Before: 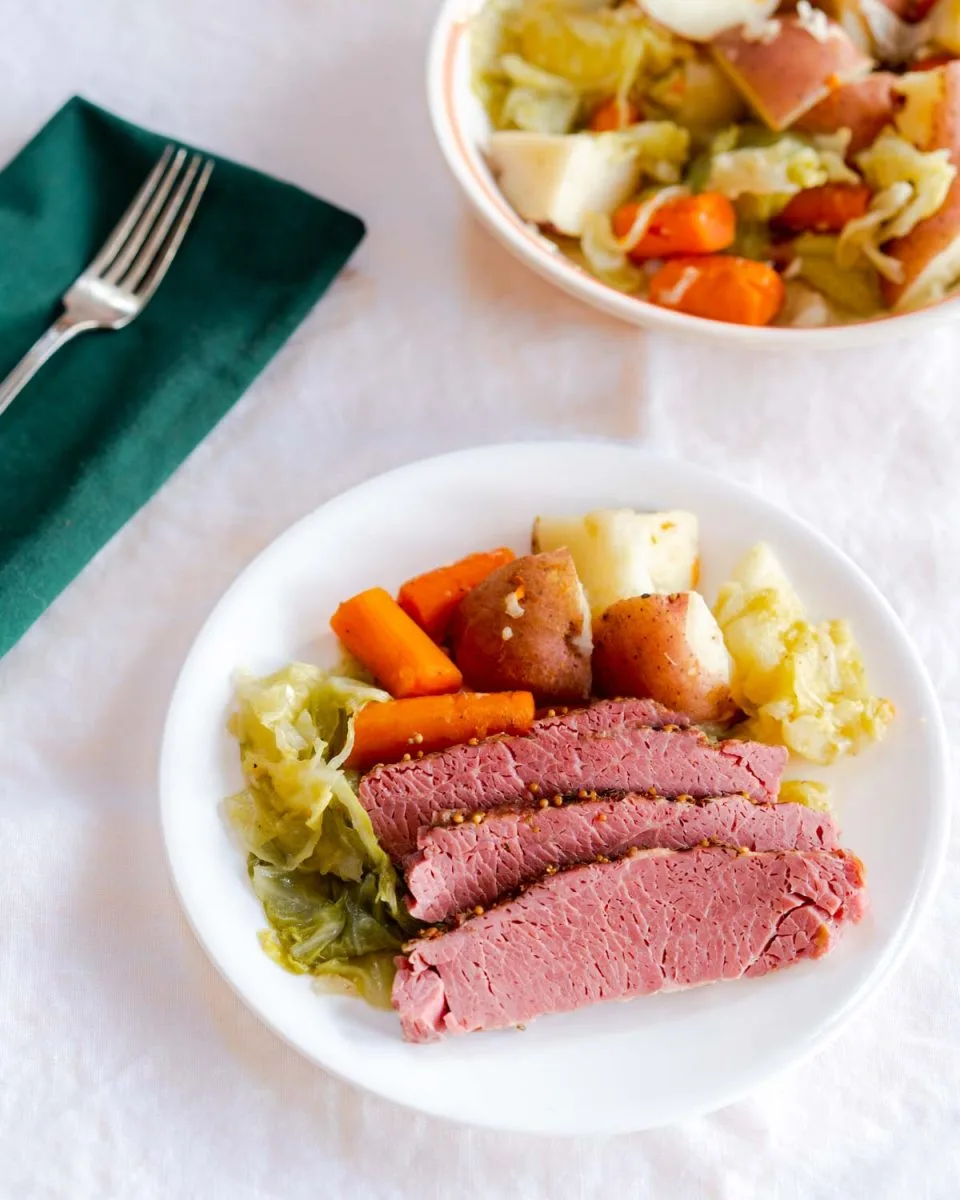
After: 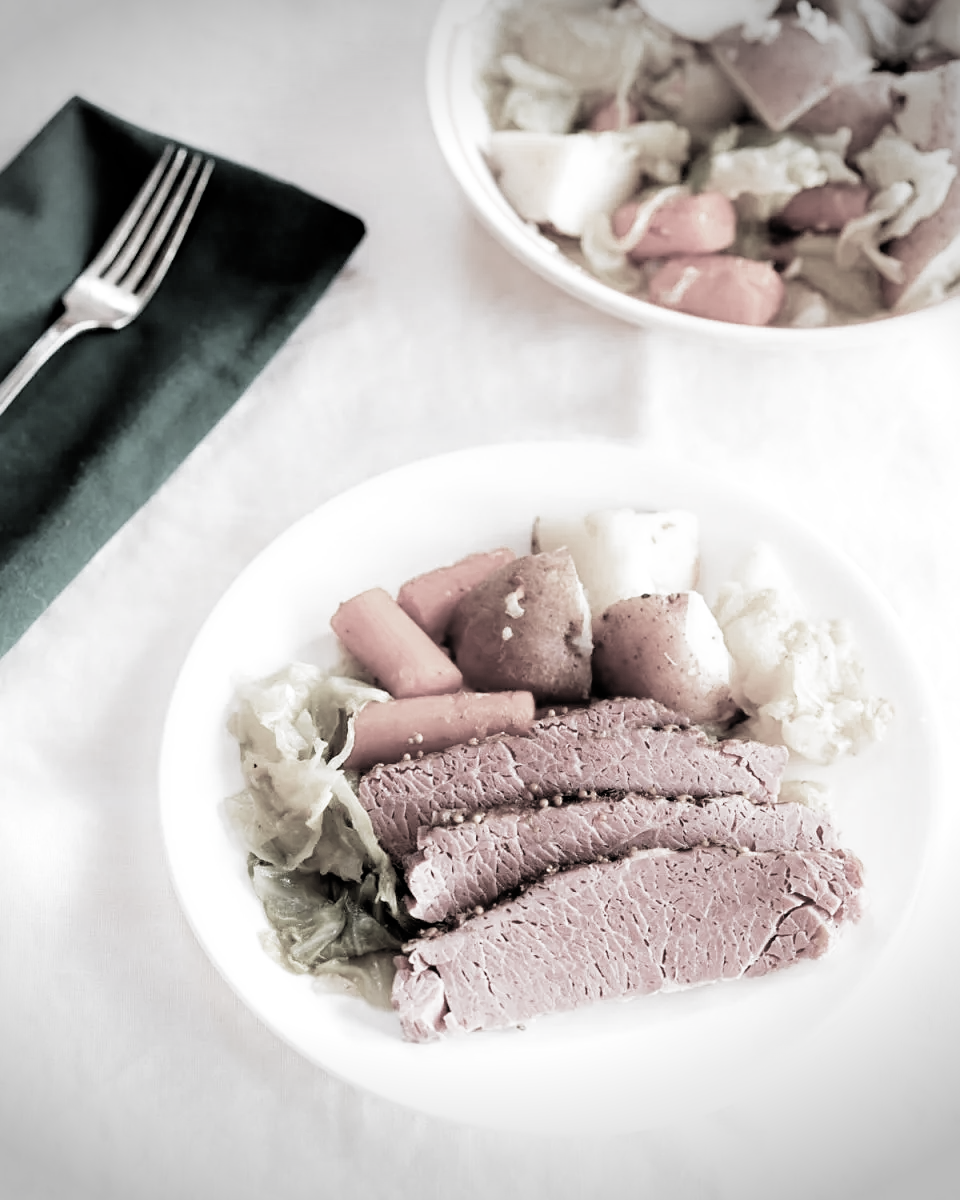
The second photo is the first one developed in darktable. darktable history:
sharpen: amount 0.216
vignetting: fall-off start 89.5%, fall-off radius 44.35%, width/height ratio 1.159
filmic rgb: black relative exposure -5.1 EV, white relative exposure 3.2 EV, hardness 3.46, contrast 1.185, highlights saturation mix -31.2%, preserve chrominance RGB euclidean norm (legacy), color science v4 (2020)
